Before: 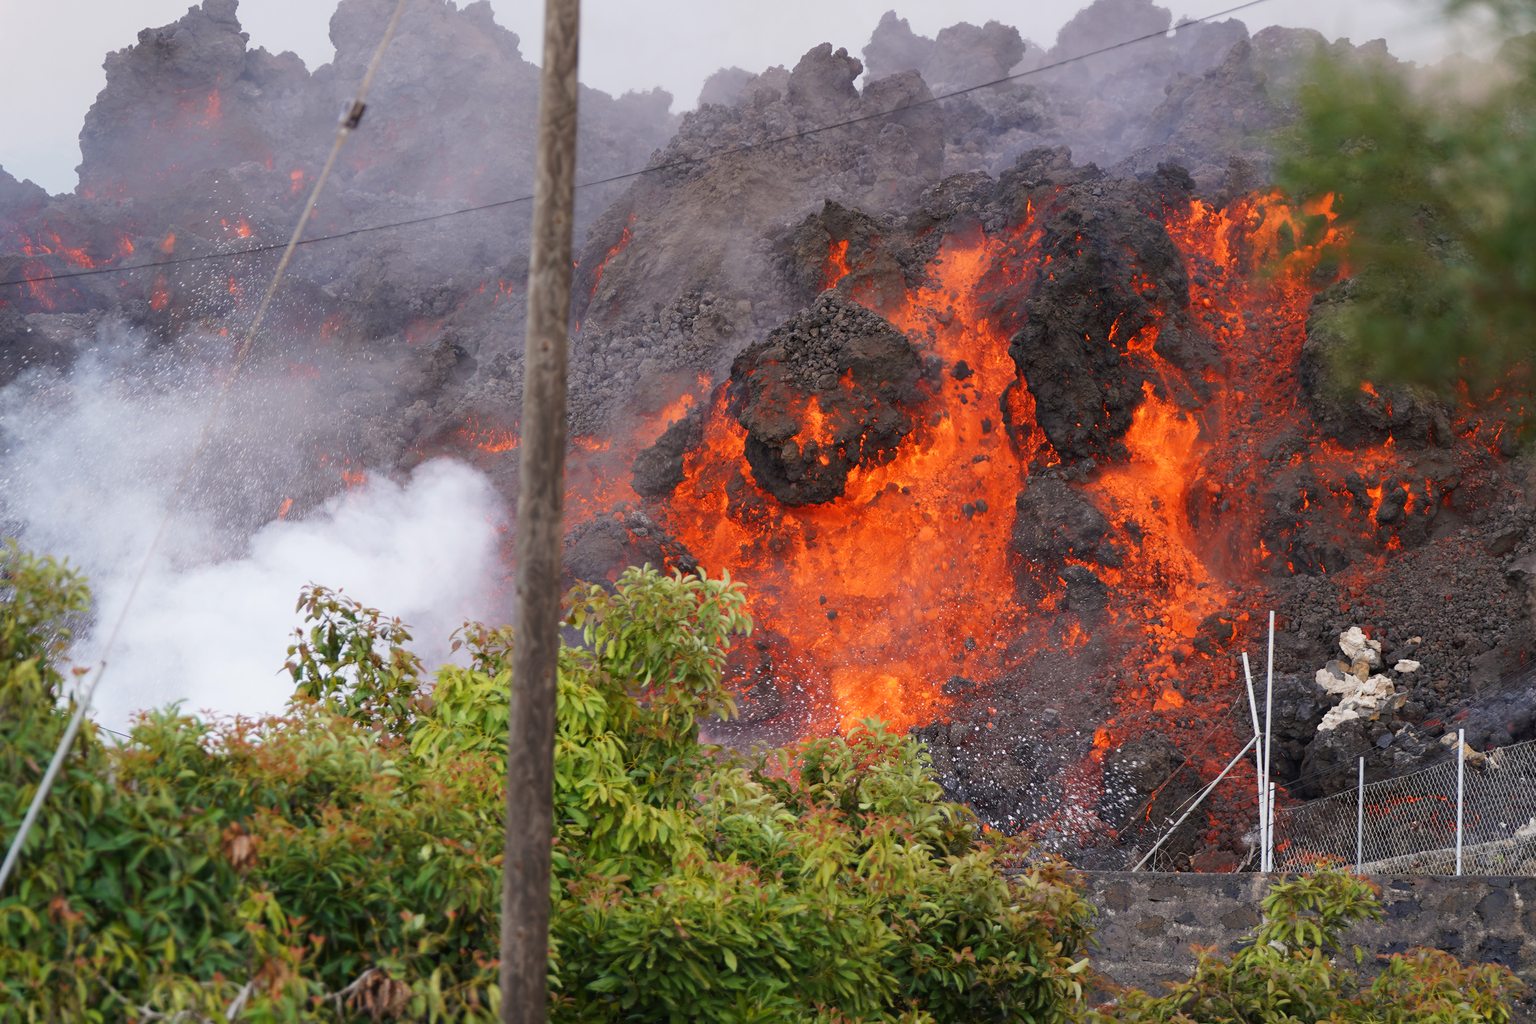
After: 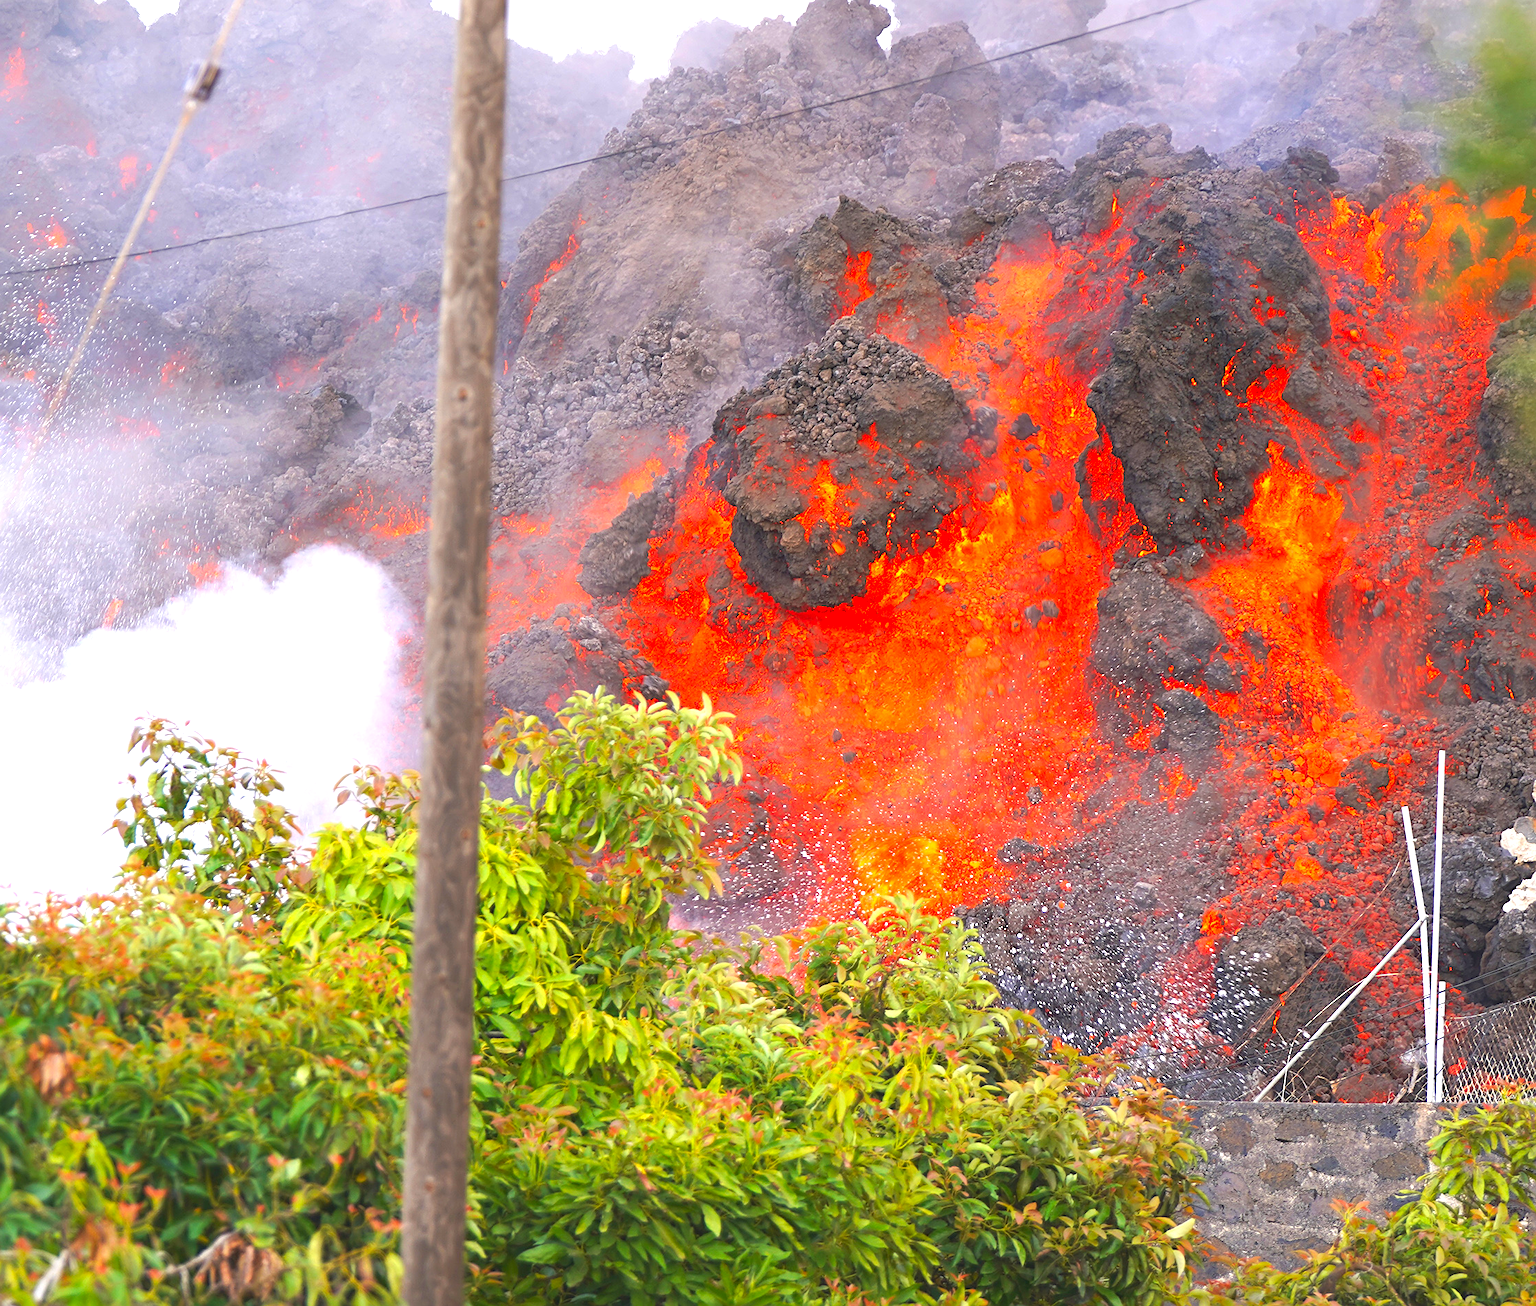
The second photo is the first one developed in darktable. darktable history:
crop and rotate: left 13.15%, top 5.251%, right 12.609%
exposure: black level correction 0, exposure 1.45 EV, compensate exposure bias true, compensate highlight preservation false
sharpen: on, module defaults
contrast brightness saturation: contrast -0.19, saturation 0.19
